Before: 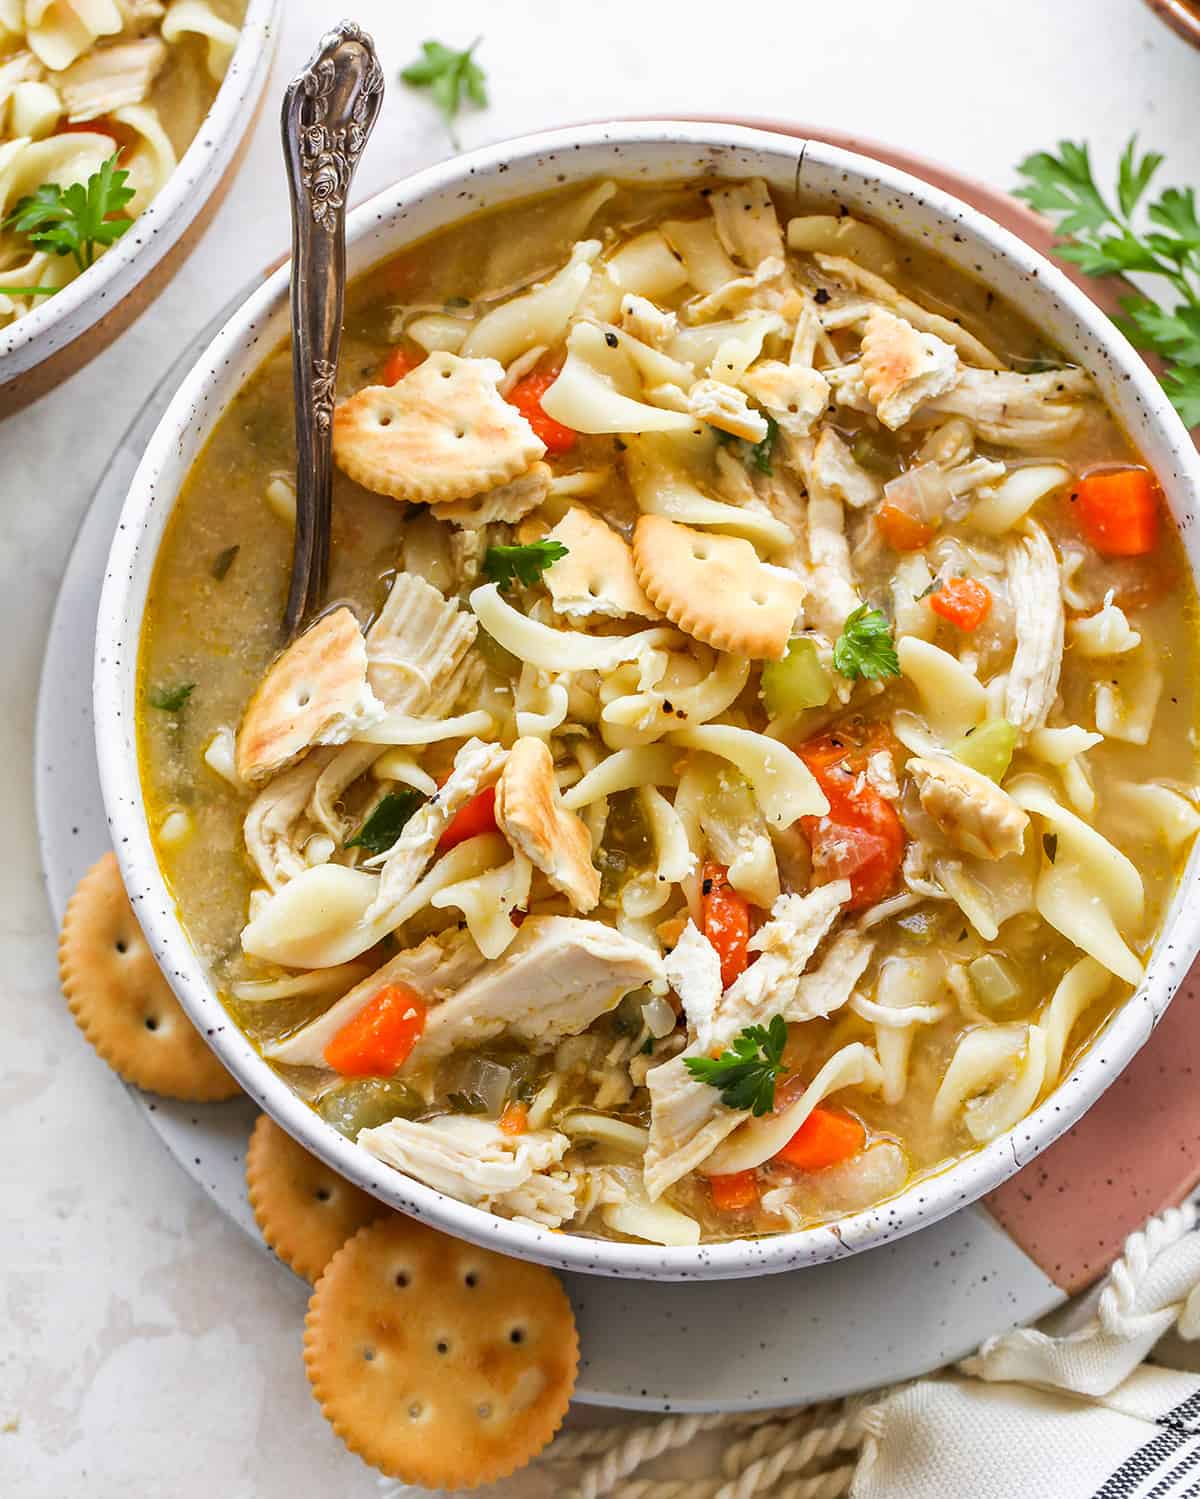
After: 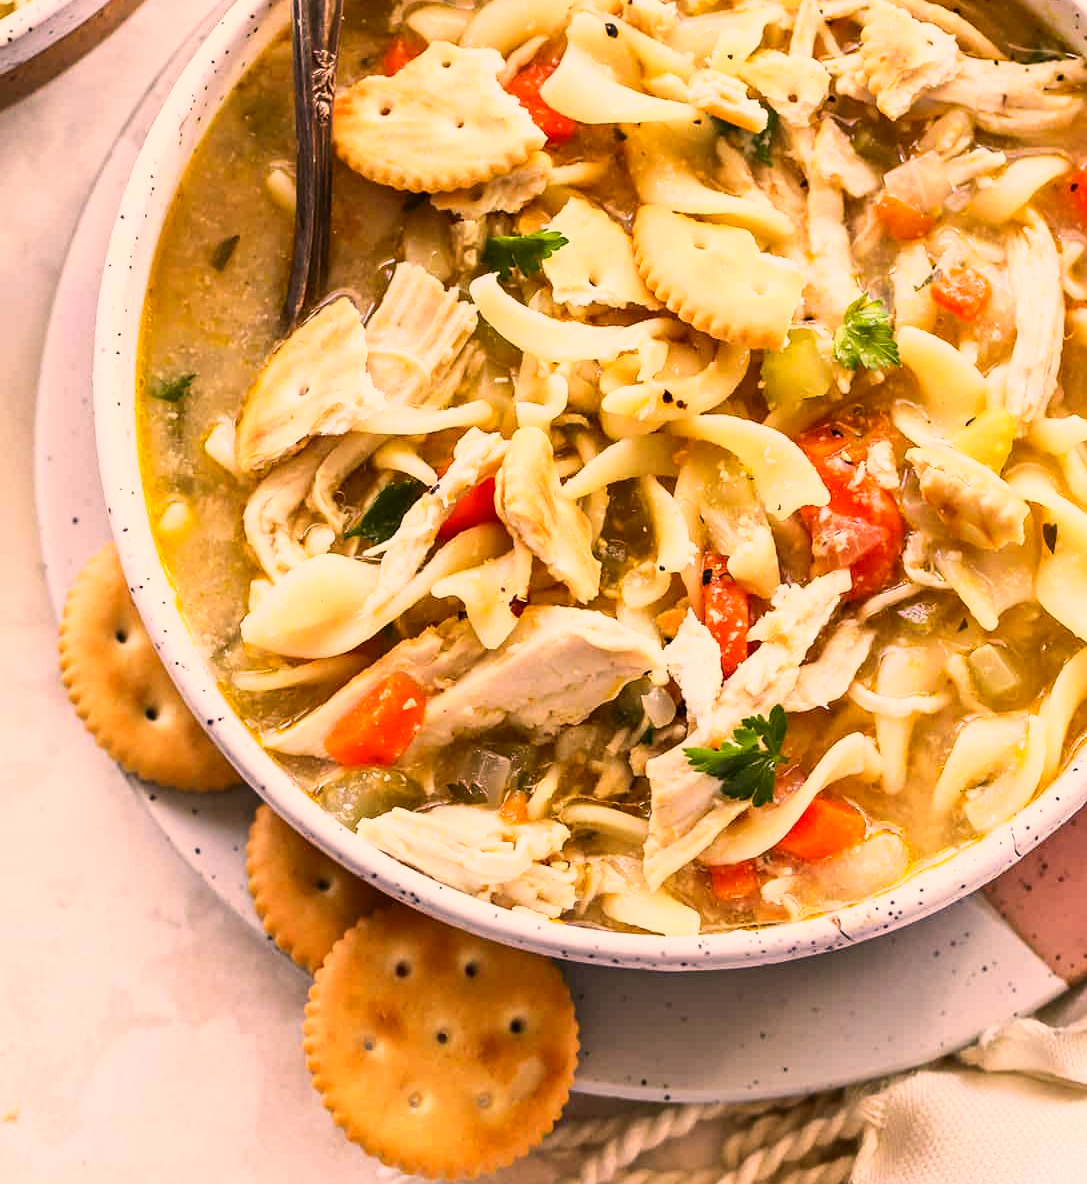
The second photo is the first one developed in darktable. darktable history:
tone curve: curves: ch0 [(0, 0) (0.003, 0.011) (0.011, 0.019) (0.025, 0.03) (0.044, 0.045) (0.069, 0.061) (0.1, 0.085) (0.136, 0.119) (0.177, 0.159) (0.224, 0.205) (0.277, 0.261) (0.335, 0.329) (0.399, 0.407) (0.468, 0.508) (0.543, 0.606) (0.623, 0.71) (0.709, 0.815) (0.801, 0.903) (0.898, 0.957) (1, 1)], color space Lab, independent channels, preserve colors none
crop: top 20.705%, right 9.405%, bottom 0.307%
color correction: highlights a* 20.76, highlights b* 19.36
